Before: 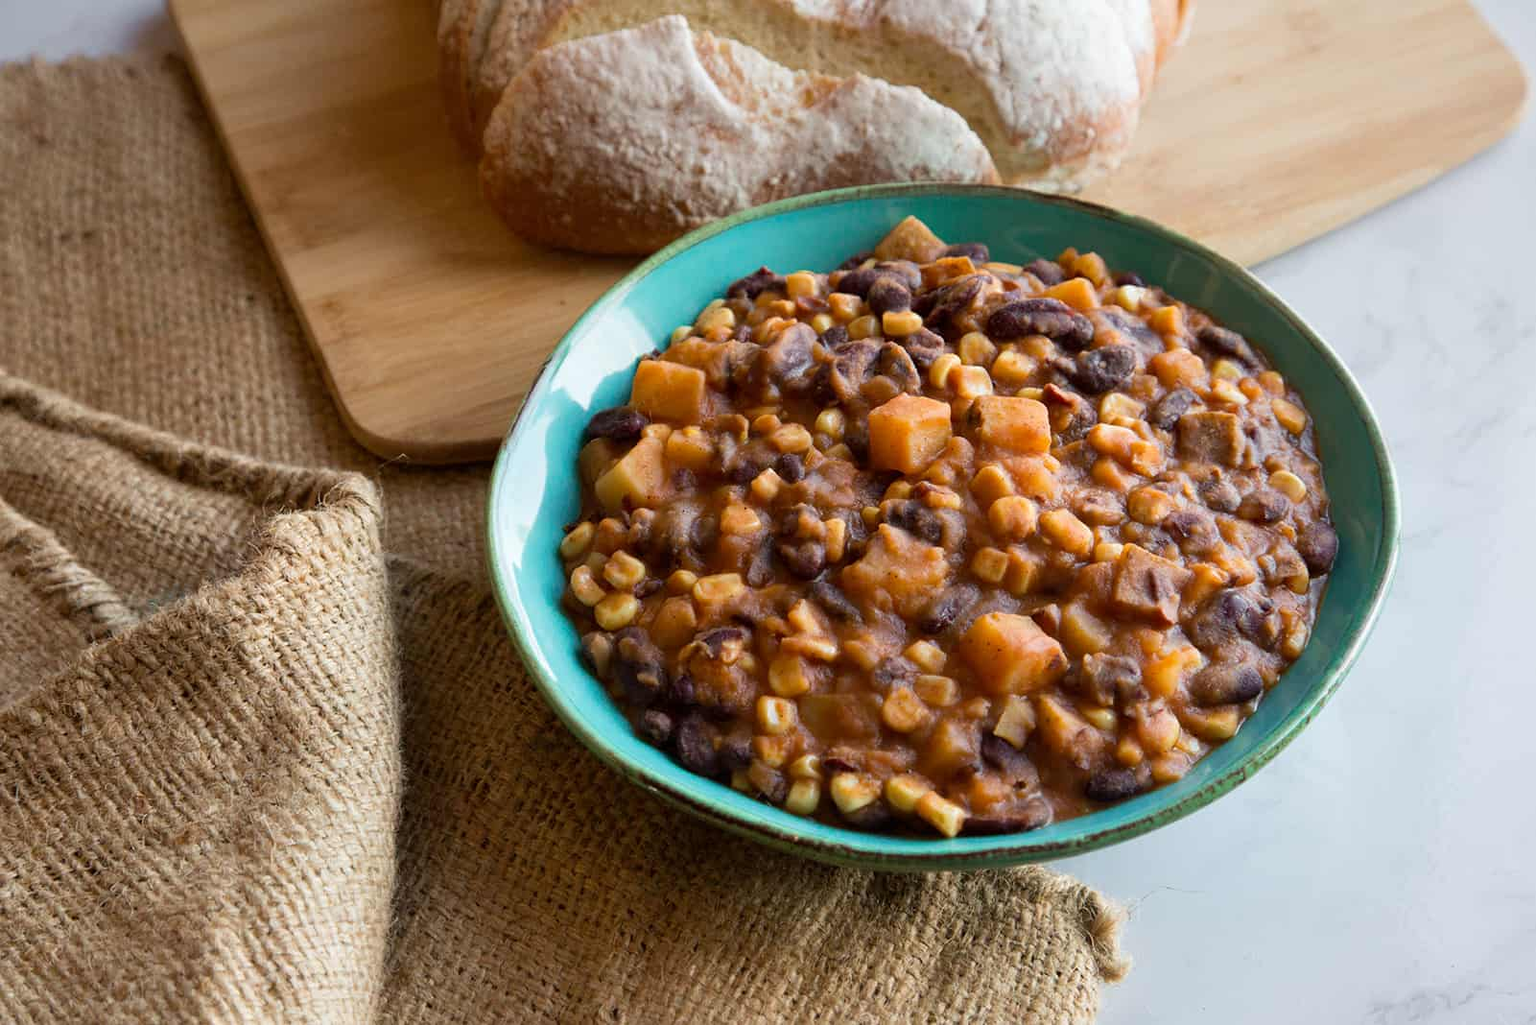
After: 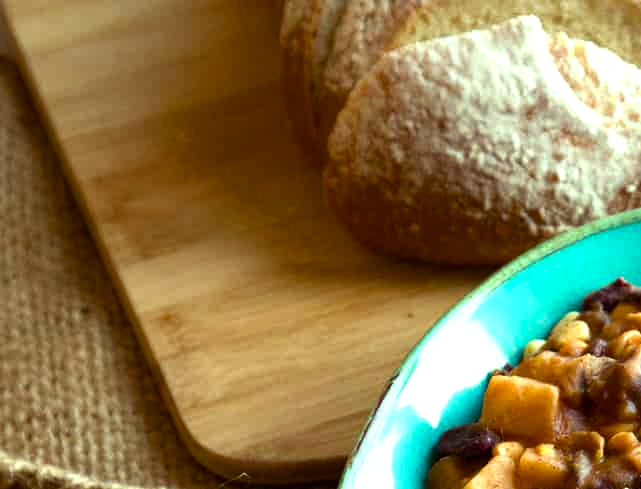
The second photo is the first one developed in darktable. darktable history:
color balance rgb: highlights gain › luminance 15.292%, highlights gain › chroma 6.974%, highlights gain › hue 127.75°, perceptual saturation grading › global saturation -0.041%, perceptual saturation grading › highlights -25.798%, perceptual saturation grading › shadows 29.623%, perceptual brilliance grading › global brilliance 22.035%, perceptual brilliance grading › shadows -34.207%, global vibrance 25.411%
crop and rotate: left 11.031%, top 0.093%, right 48.883%, bottom 54.12%
